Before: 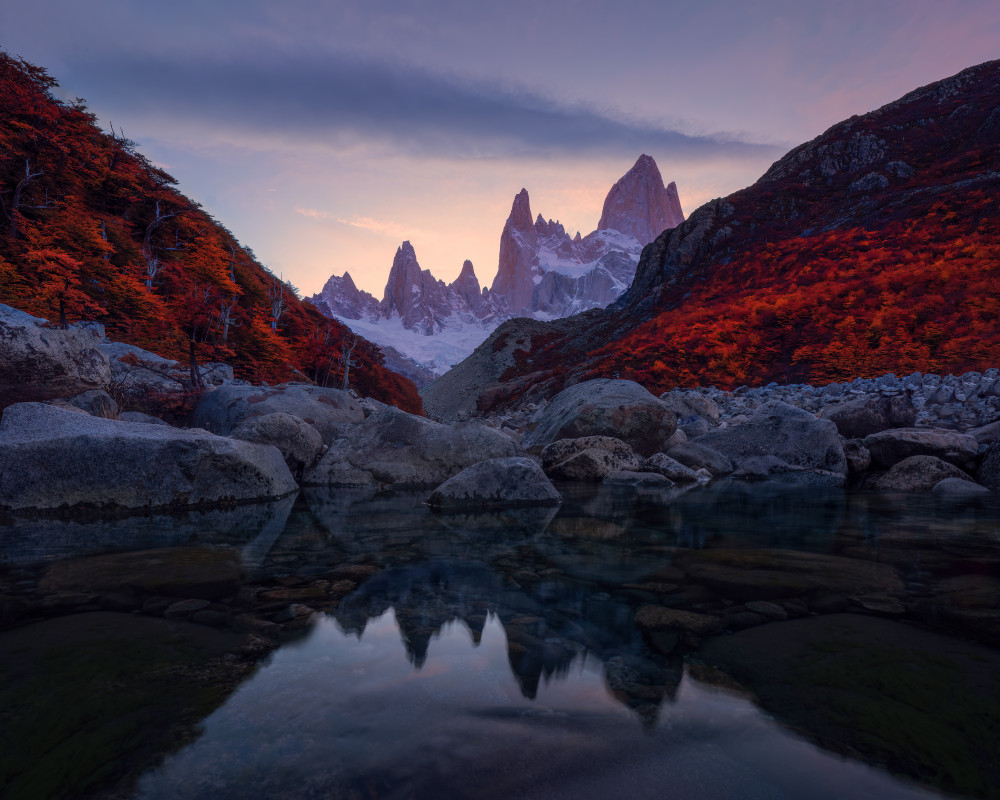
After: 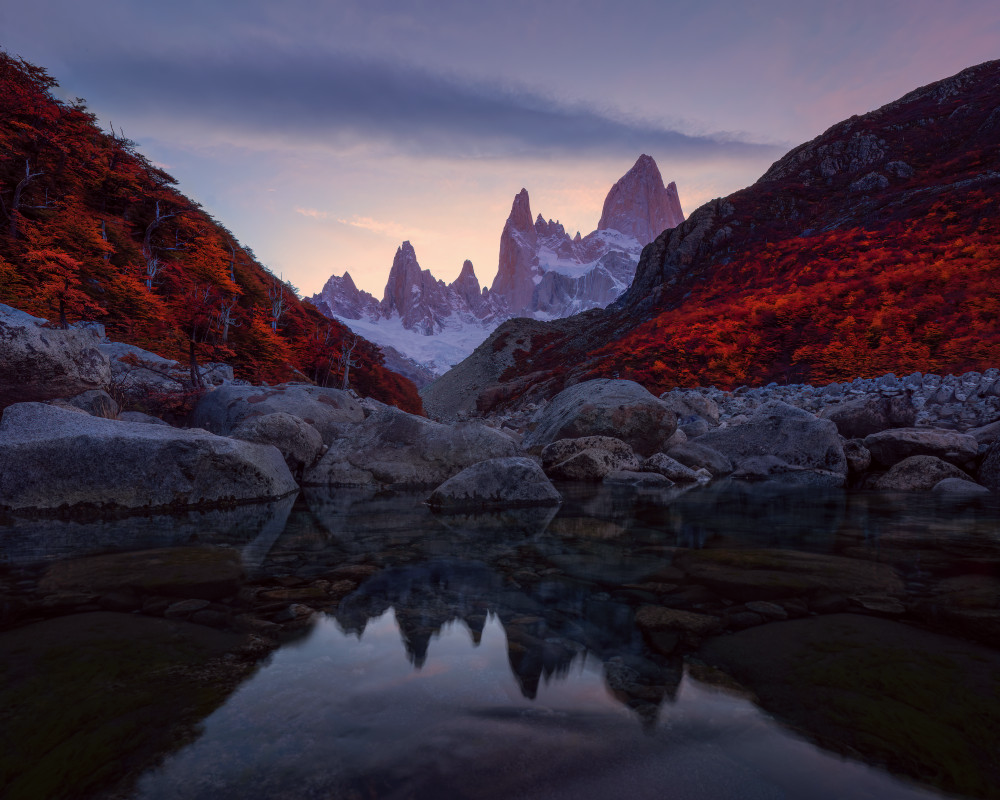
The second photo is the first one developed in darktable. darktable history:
color correction: highlights a* -2.73, highlights b* -2.09, shadows a* 2.41, shadows b* 2.73
tone equalizer: on, module defaults
